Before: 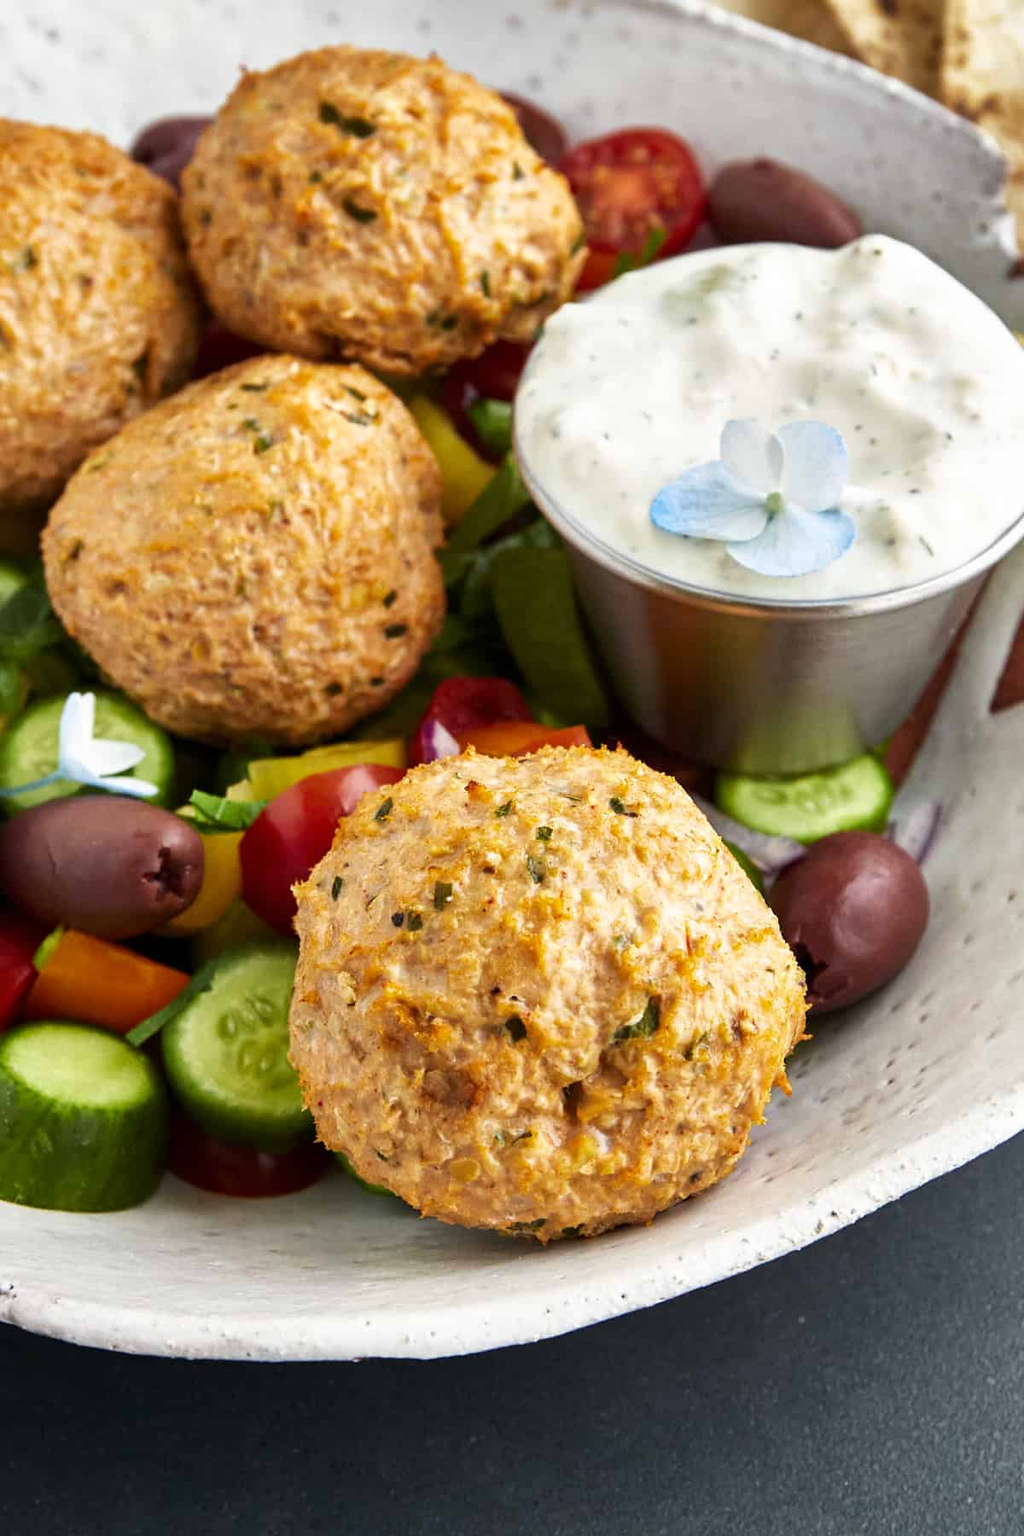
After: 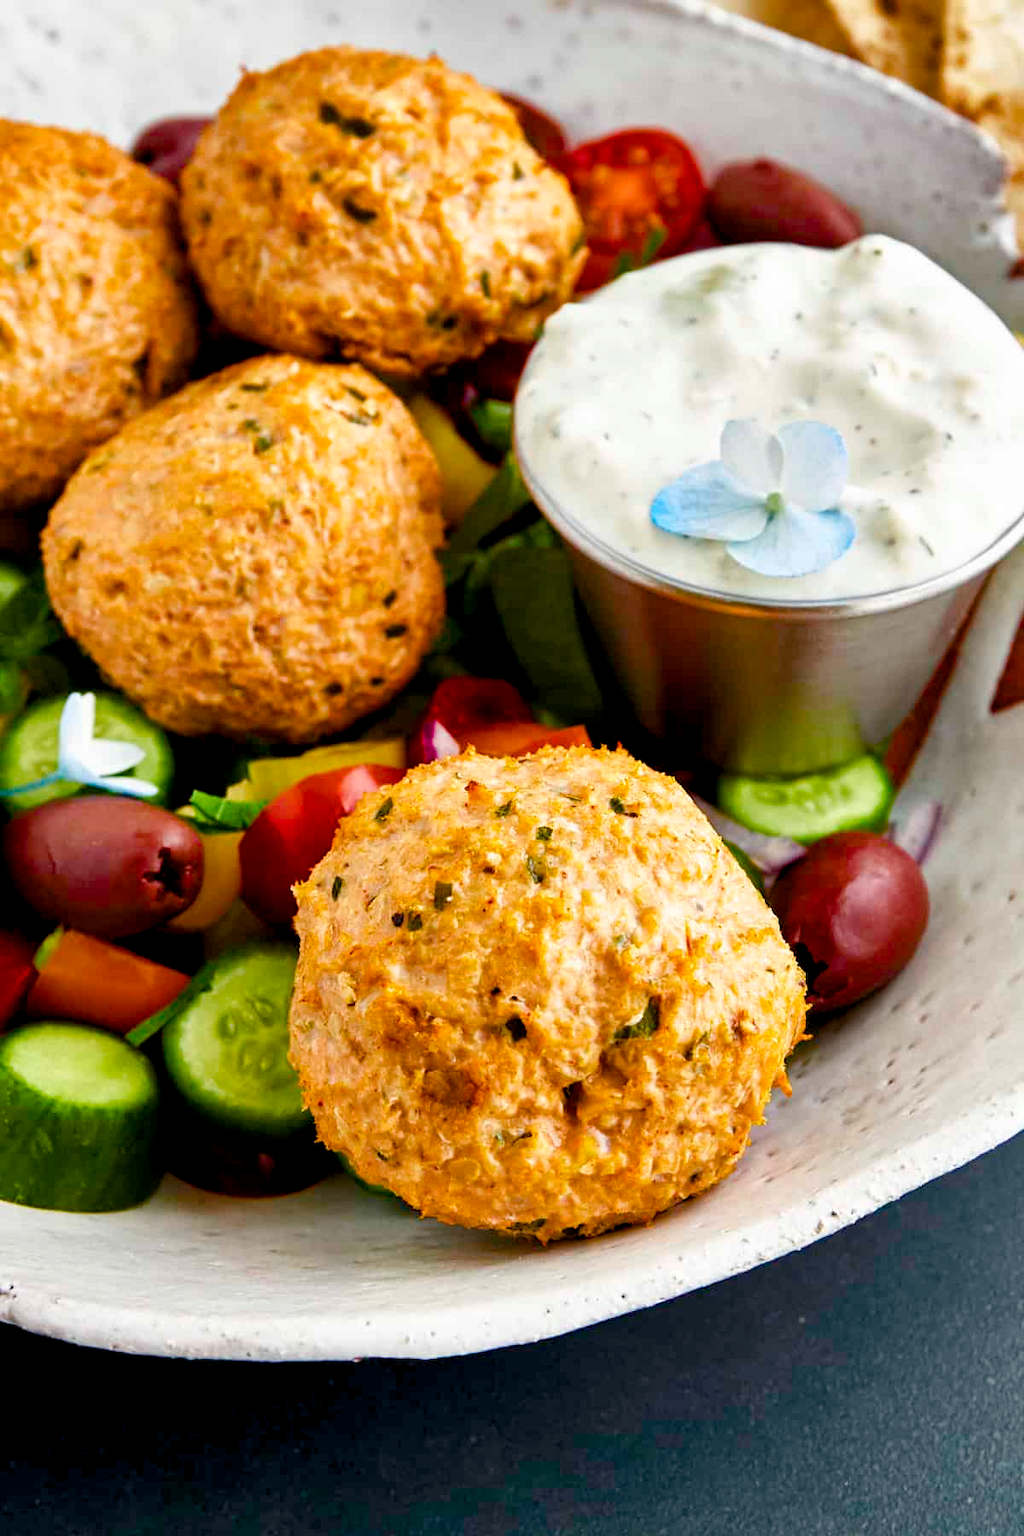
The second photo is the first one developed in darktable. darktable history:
color balance rgb: global offset › luminance -0.484%, linear chroma grading › global chroma 8.643%, perceptual saturation grading › global saturation 20%, perceptual saturation grading › highlights -24.924%, perceptual saturation grading › shadows 49.578%
